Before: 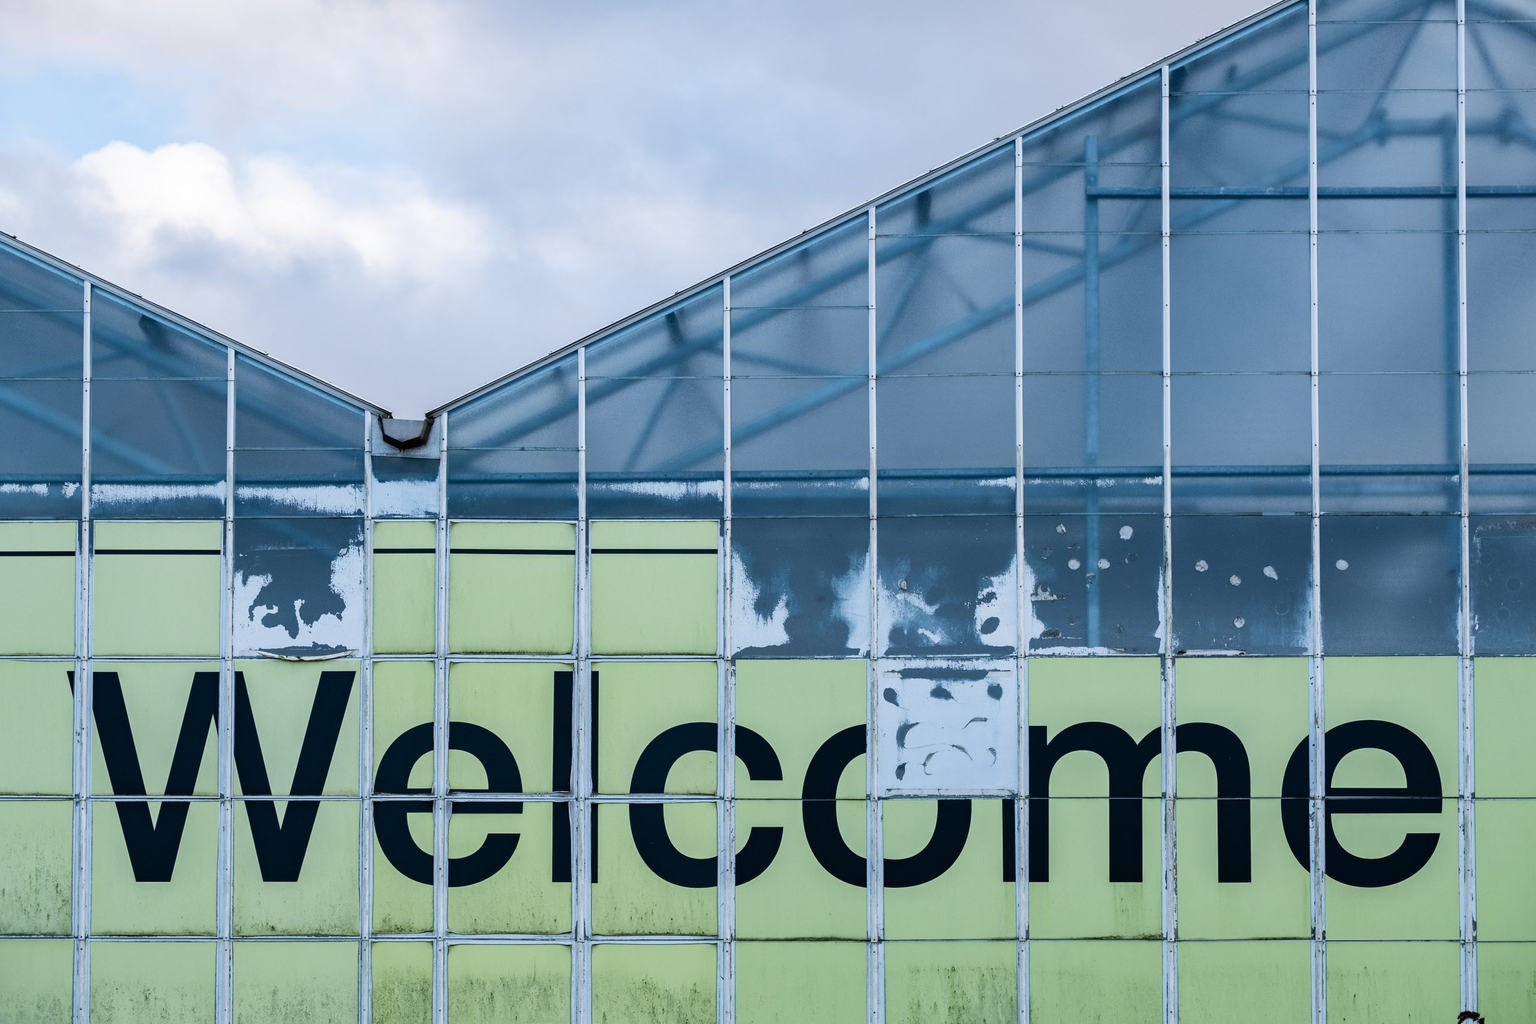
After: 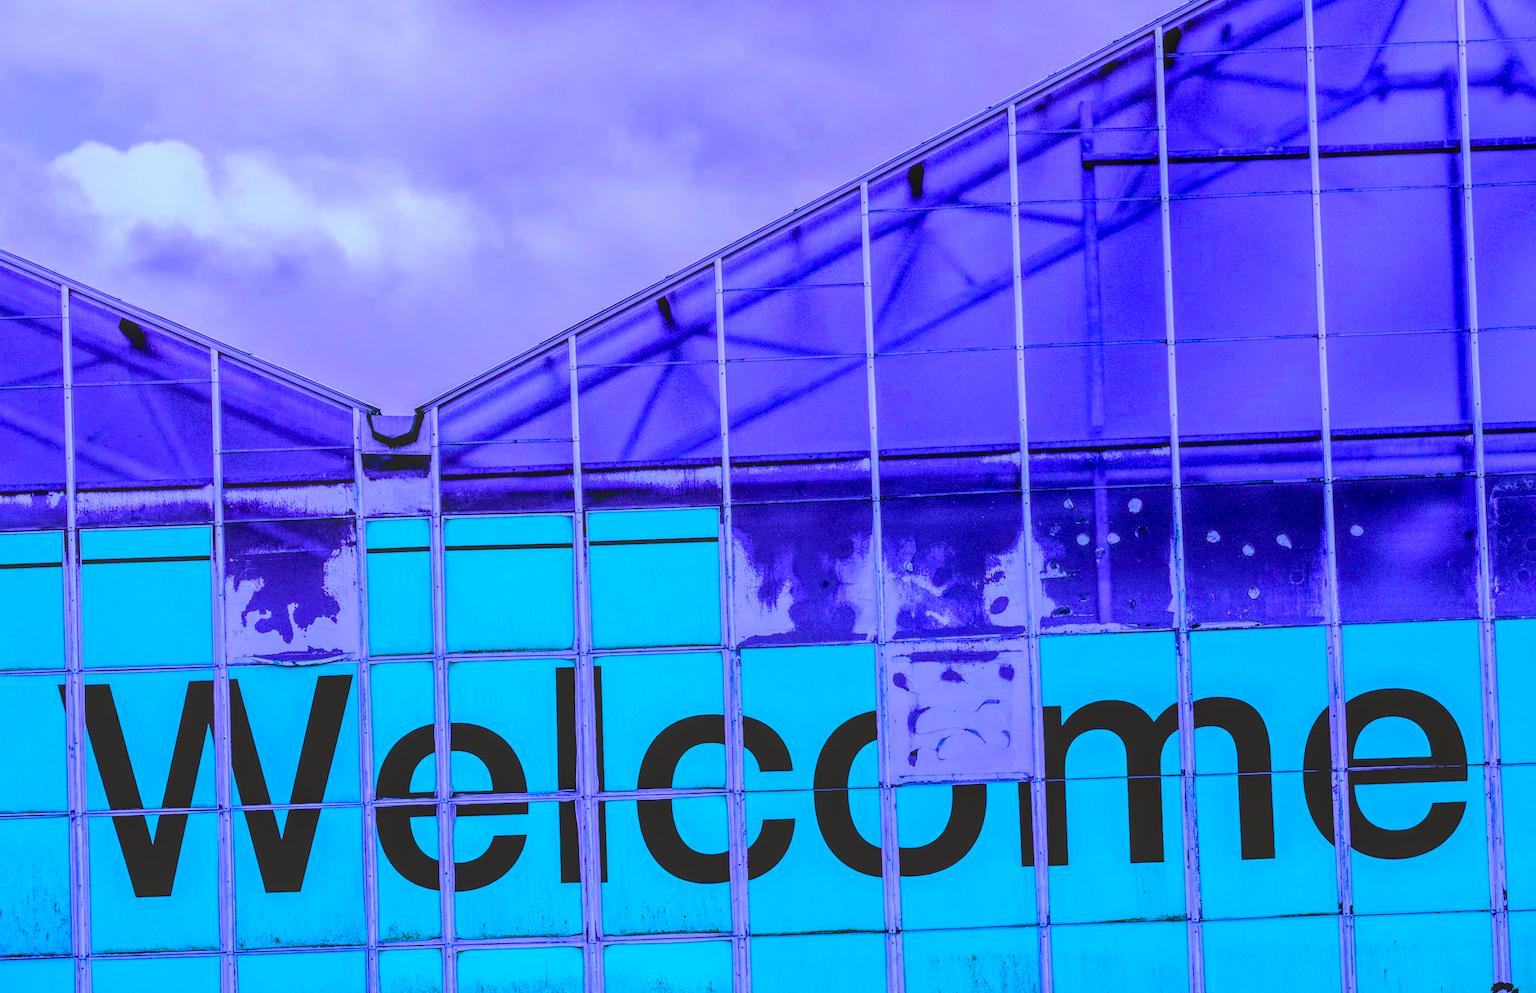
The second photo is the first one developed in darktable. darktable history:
color calibration: output R [0.948, 0.091, -0.04, 0], output G [-0.3, 1.384, -0.085, 0], output B [-0.108, 0.061, 1.08, 0], illuminant as shot in camera, x 0.484, y 0.43, temperature 2405.29 K
rgb levels: levels [[0.029, 0.461, 0.922], [0, 0.5, 1], [0, 0.5, 1]]
haze removal: adaptive false
rotate and perspective: rotation -2°, crop left 0.022, crop right 0.978, crop top 0.049, crop bottom 0.951
local contrast: highlights 66%, shadows 33%, detail 166%, midtone range 0.2
tone curve: curves: ch0 [(0, 0) (0.068, 0.031) (0.183, 0.13) (0.341, 0.319) (0.547, 0.545) (0.828, 0.817) (1, 0.968)]; ch1 [(0, 0) (0.23, 0.166) (0.34, 0.308) (0.371, 0.337) (0.429, 0.408) (0.477, 0.466) (0.499, 0.5) (0.529, 0.528) (0.559, 0.578) (0.743, 0.798) (1, 1)]; ch2 [(0, 0) (0.431, 0.419) (0.495, 0.502) (0.524, 0.525) (0.568, 0.543) (0.6, 0.597) (0.634, 0.644) (0.728, 0.722) (1, 1)], color space Lab, independent channels, preserve colors none
